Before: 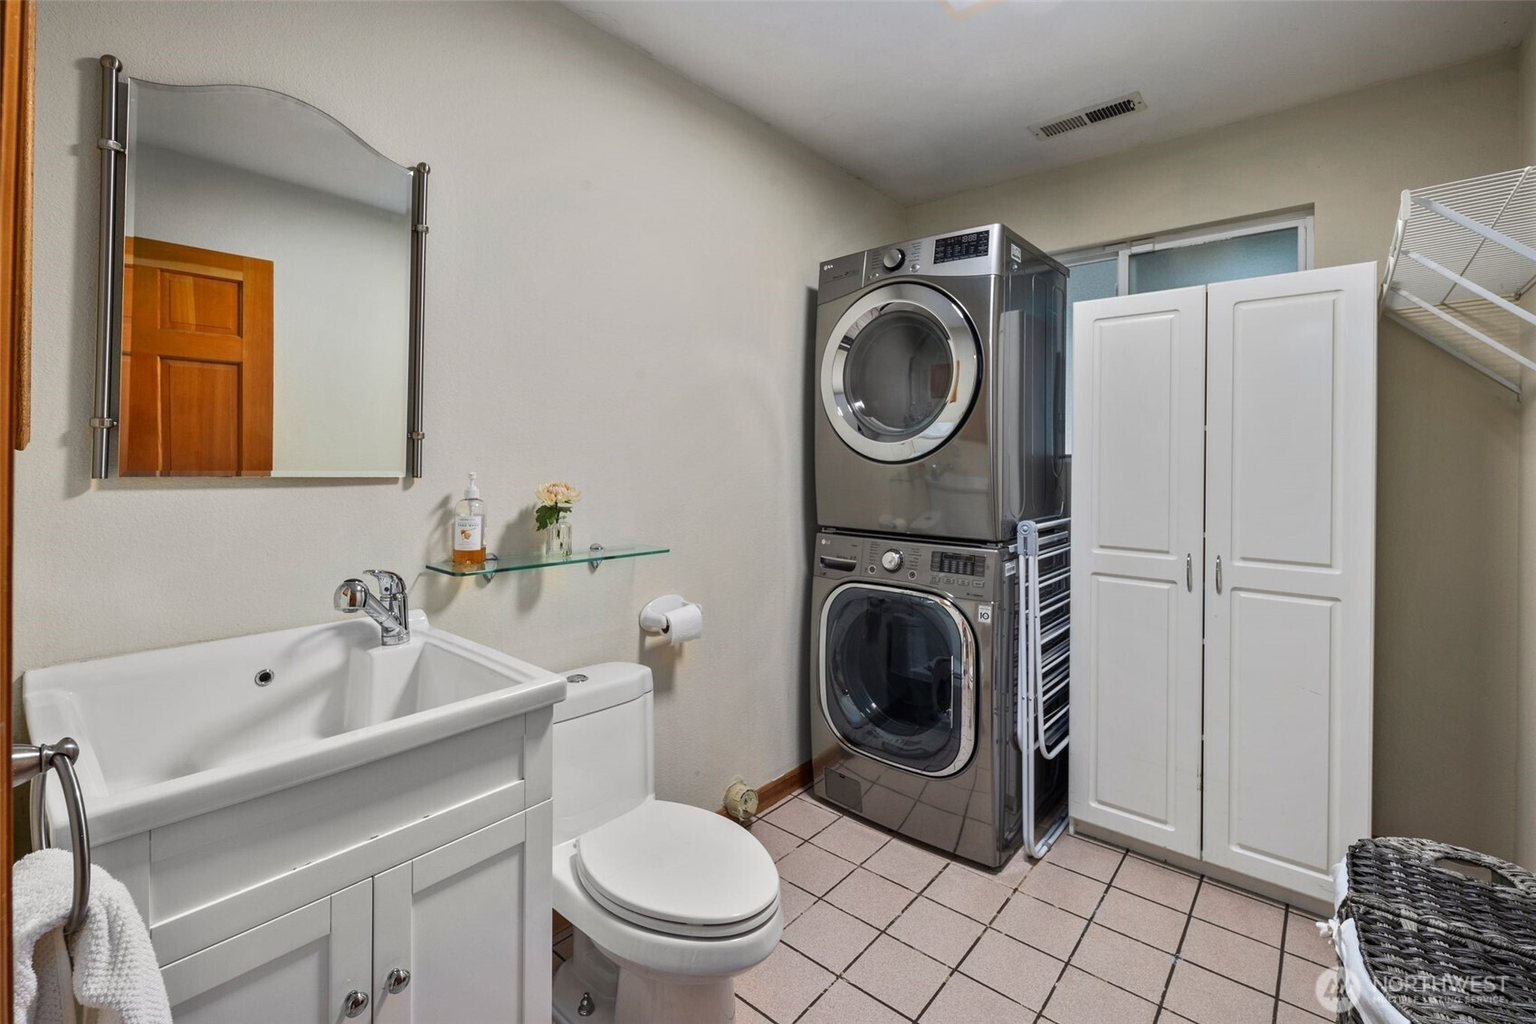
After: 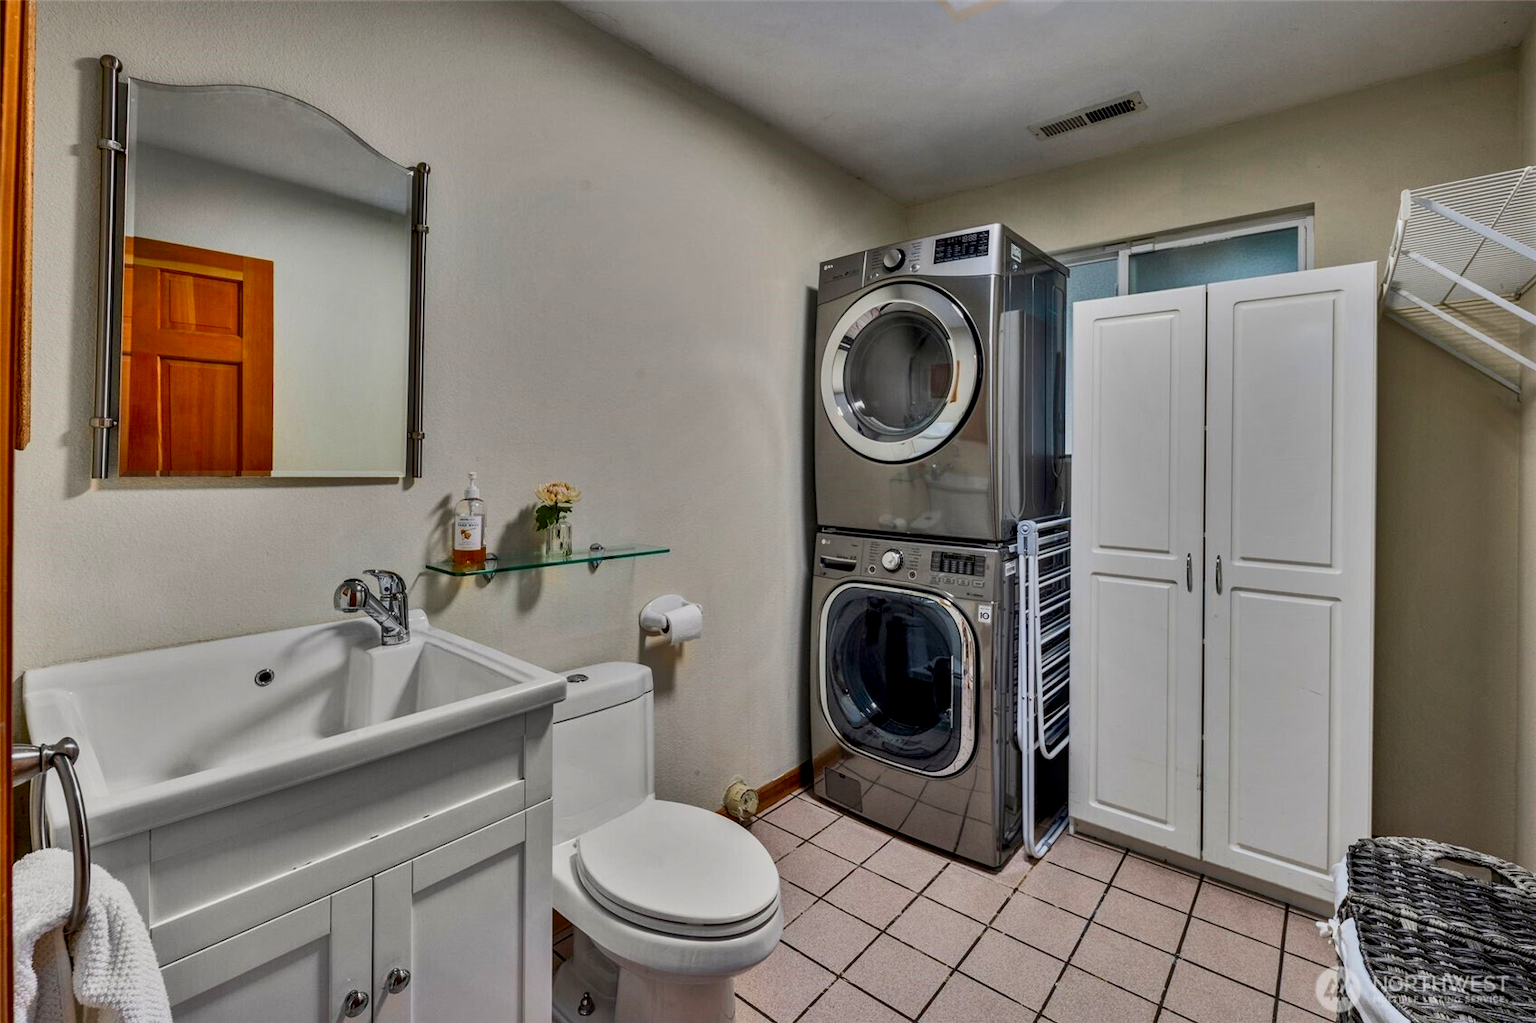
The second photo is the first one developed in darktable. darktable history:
local contrast: on, module defaults
shadows and highlights: shadows 81.23, white point adjustment -9.22, highlights -61.2, soften with gaussian
exposure: black level correction 0.009, exposure -0.163 EV, compensate exposure bias true, compensate highlight preservation false
contrast brightness saturation: contrast 0.197, brightness 0.167, saturation 0.23
